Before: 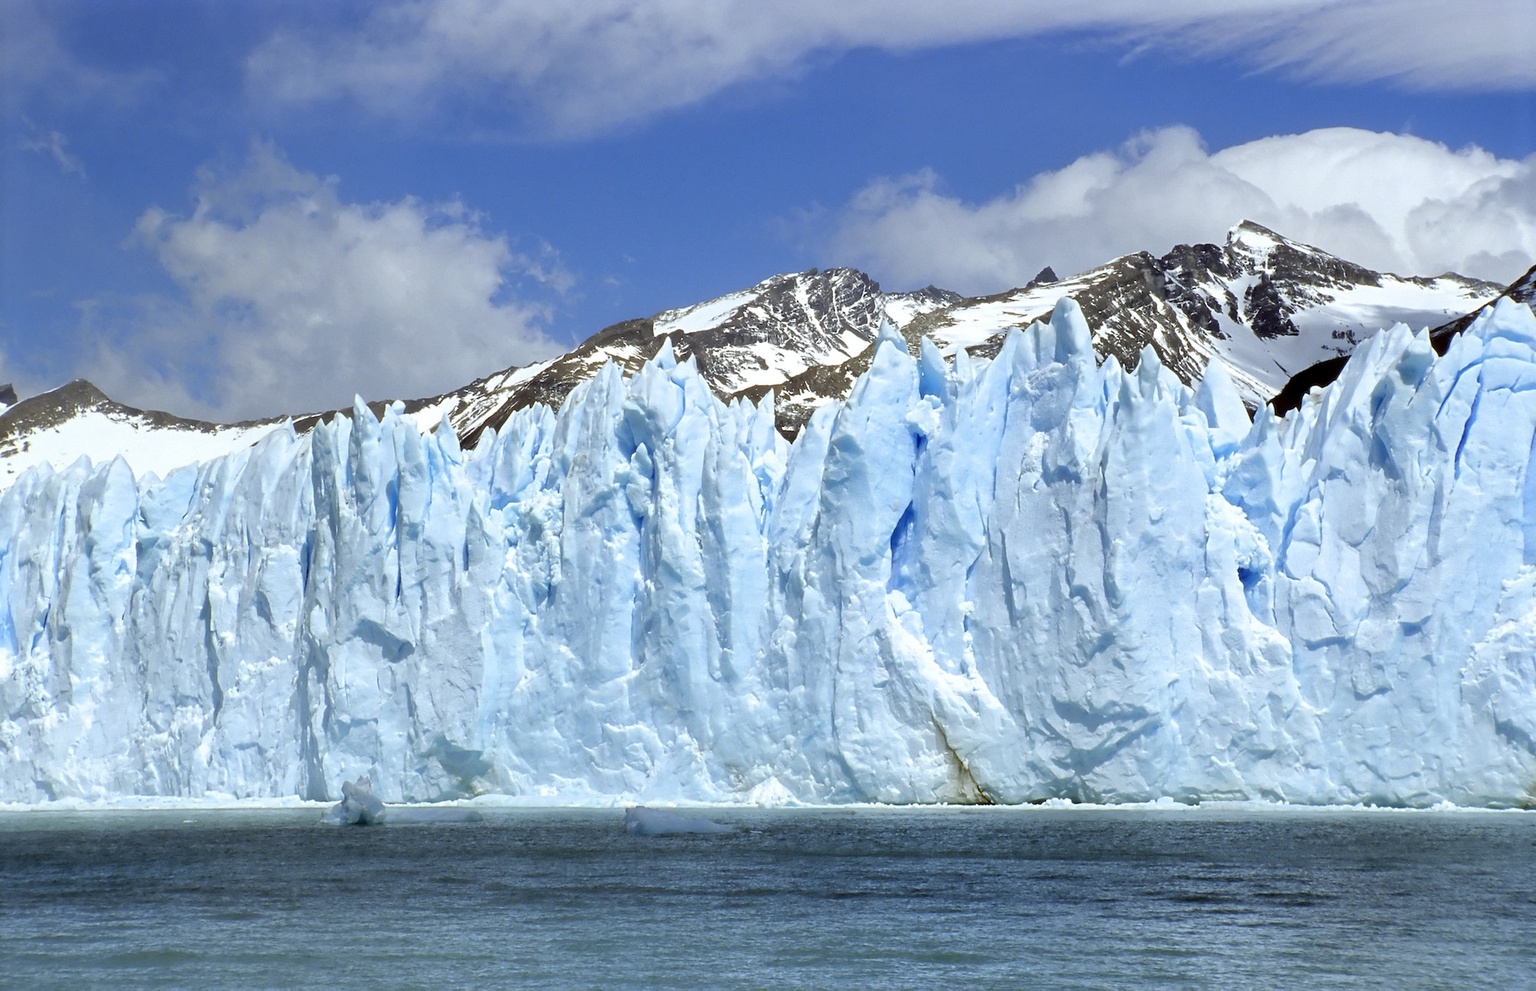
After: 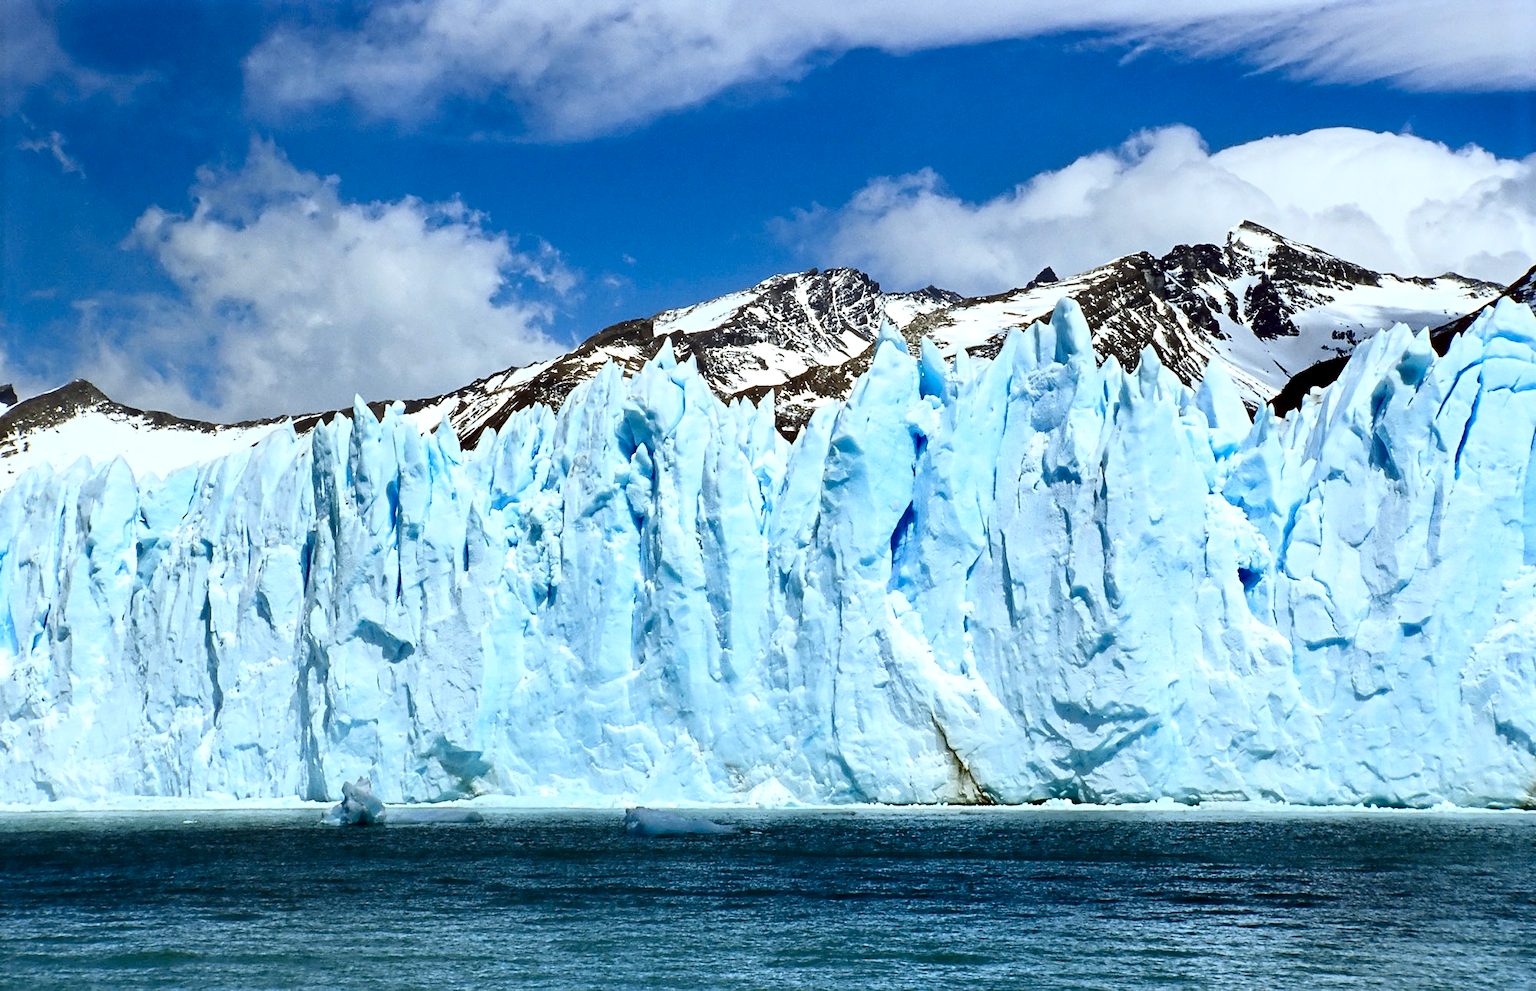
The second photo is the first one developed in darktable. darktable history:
contrast brightness saturation: contrast 0.331, brightness -0.083, saturation 0.167
contrast equalizer: octaves 7, y [[0.502, 0.505, 0.512, 0.529, 0.564, 0.588], [0.5 ×6], [0.502, 0.505, 0.512, 0.529, 0.564, 0.588], [0, 0.001, 0.001, 0.004, 0.008, 0.011], [0, 0.001, 0.001, 0.004, 0.008, 0.011]]
